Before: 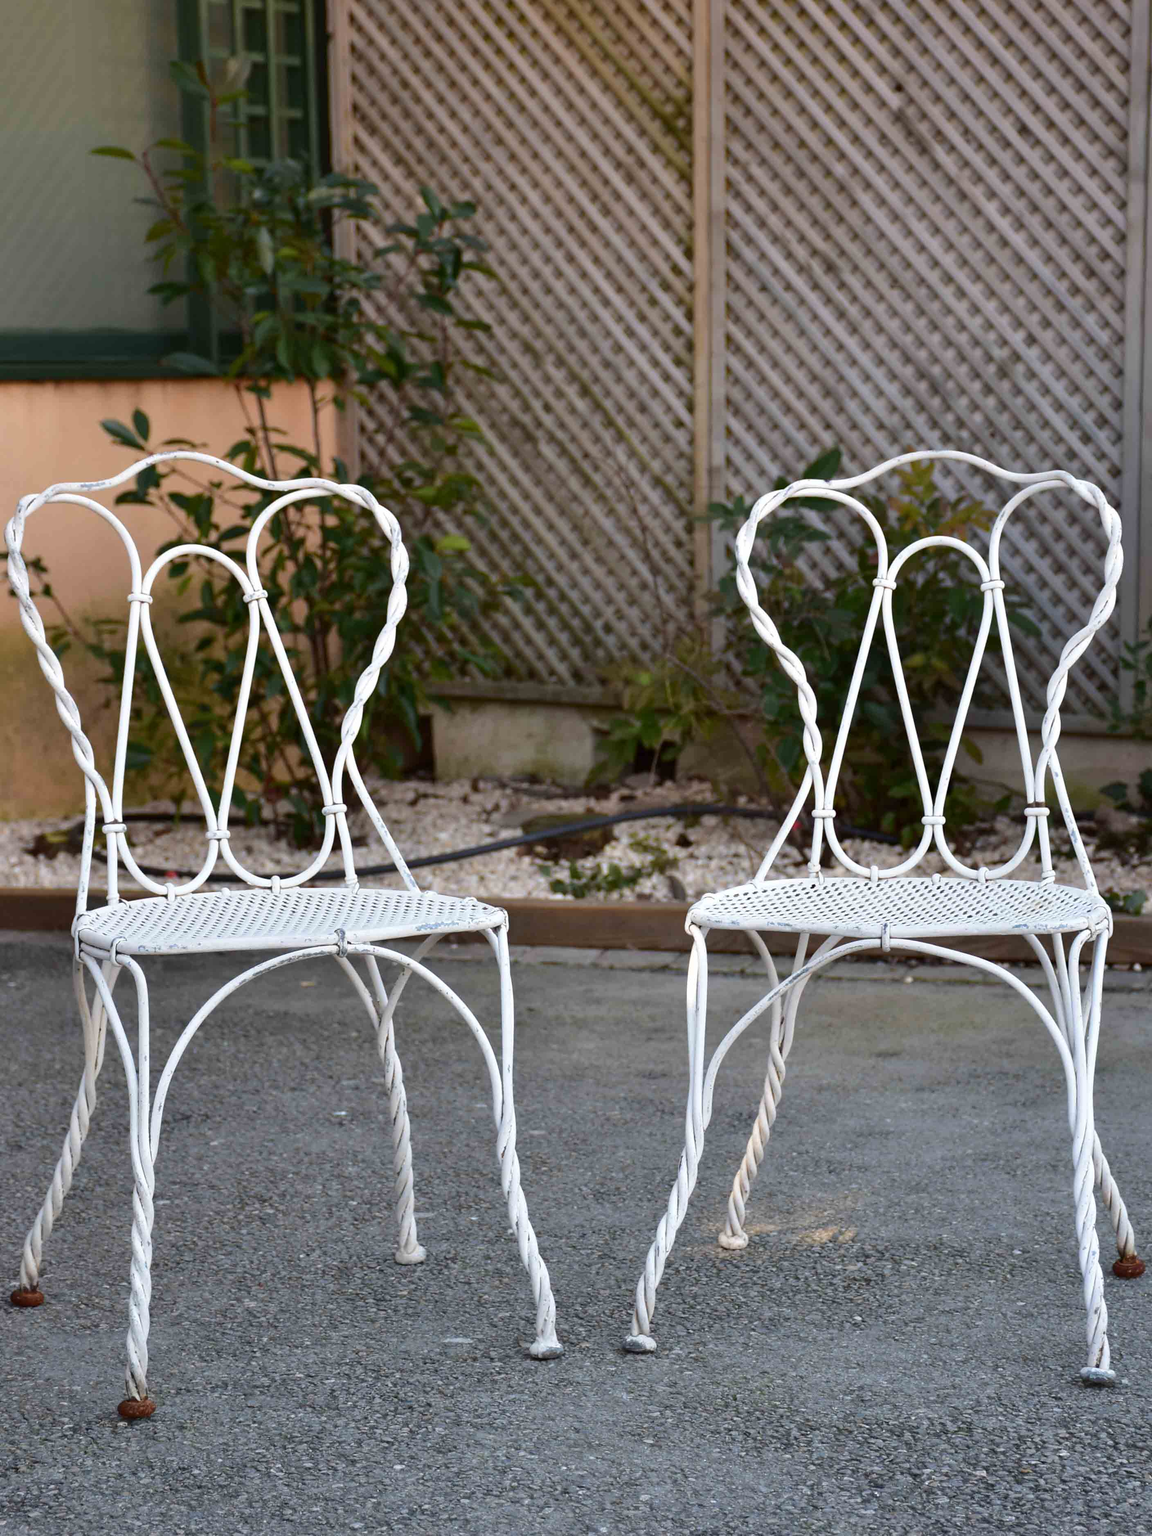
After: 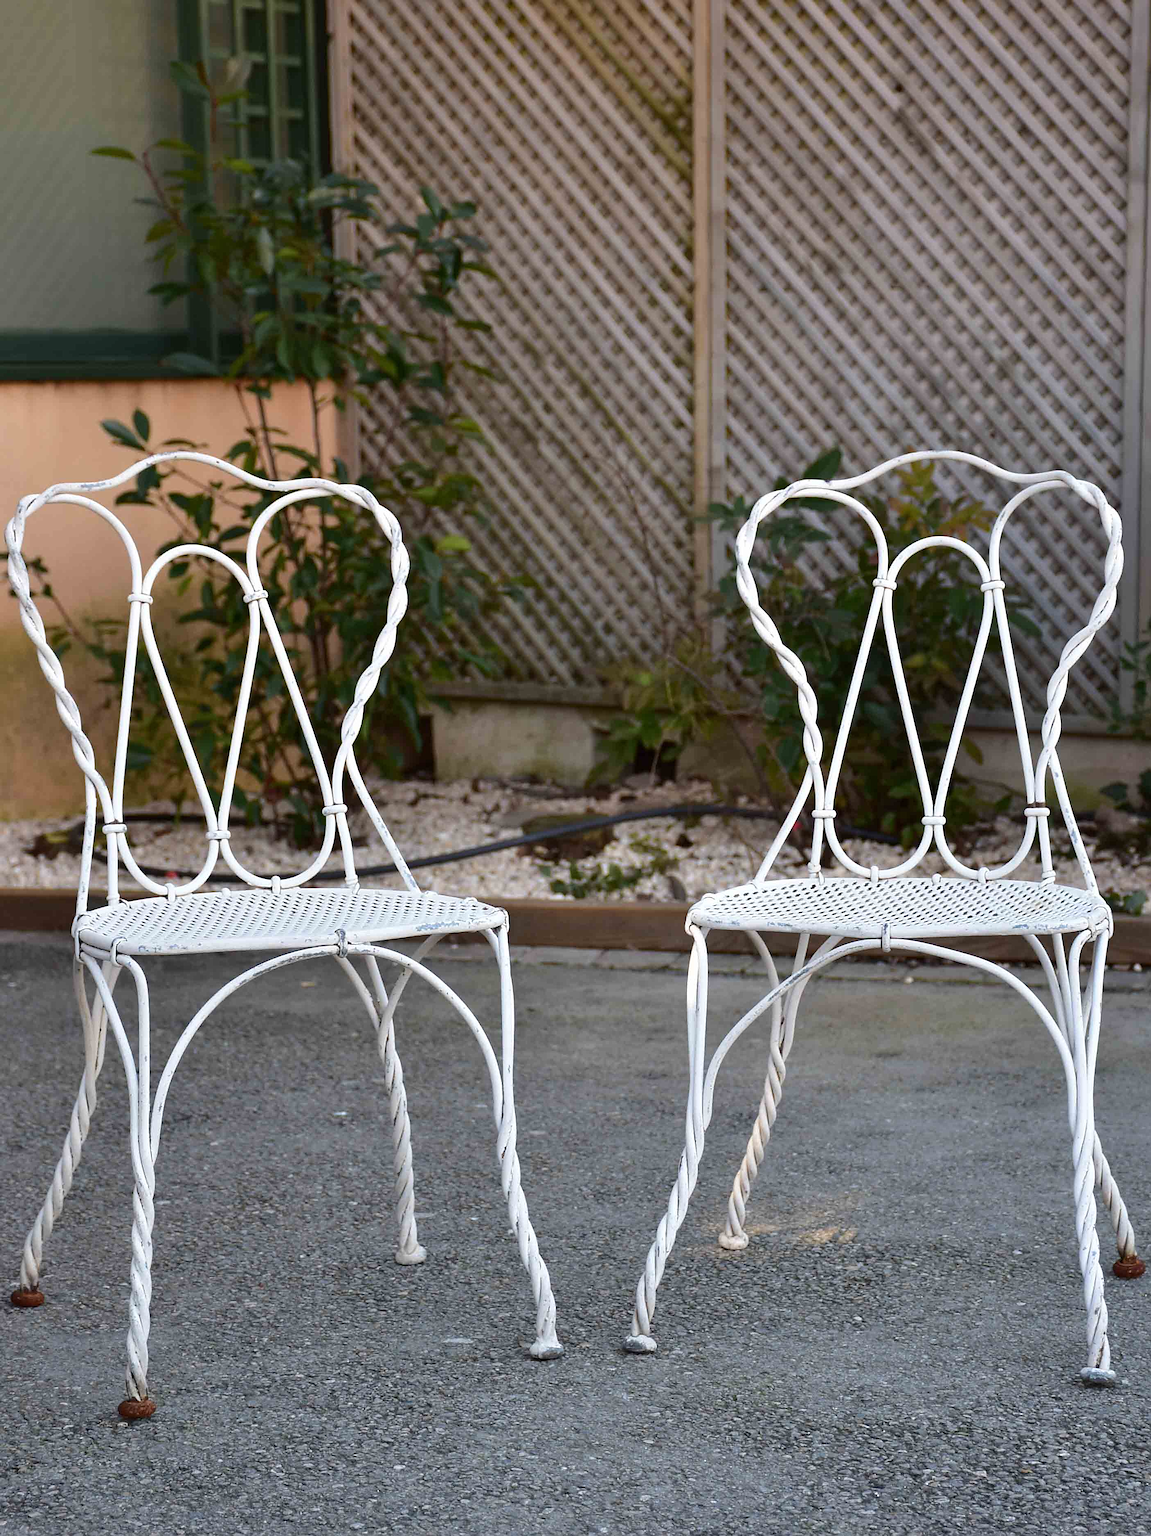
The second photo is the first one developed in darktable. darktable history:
exposure: black level correction 0, compensate exposure bias true, compensate highlight preservation false
base curve: curves: ch0 [(0, 0) (0.297, 0.298) (1, 1)], preserve colors none
sharpen: on, module defaults
